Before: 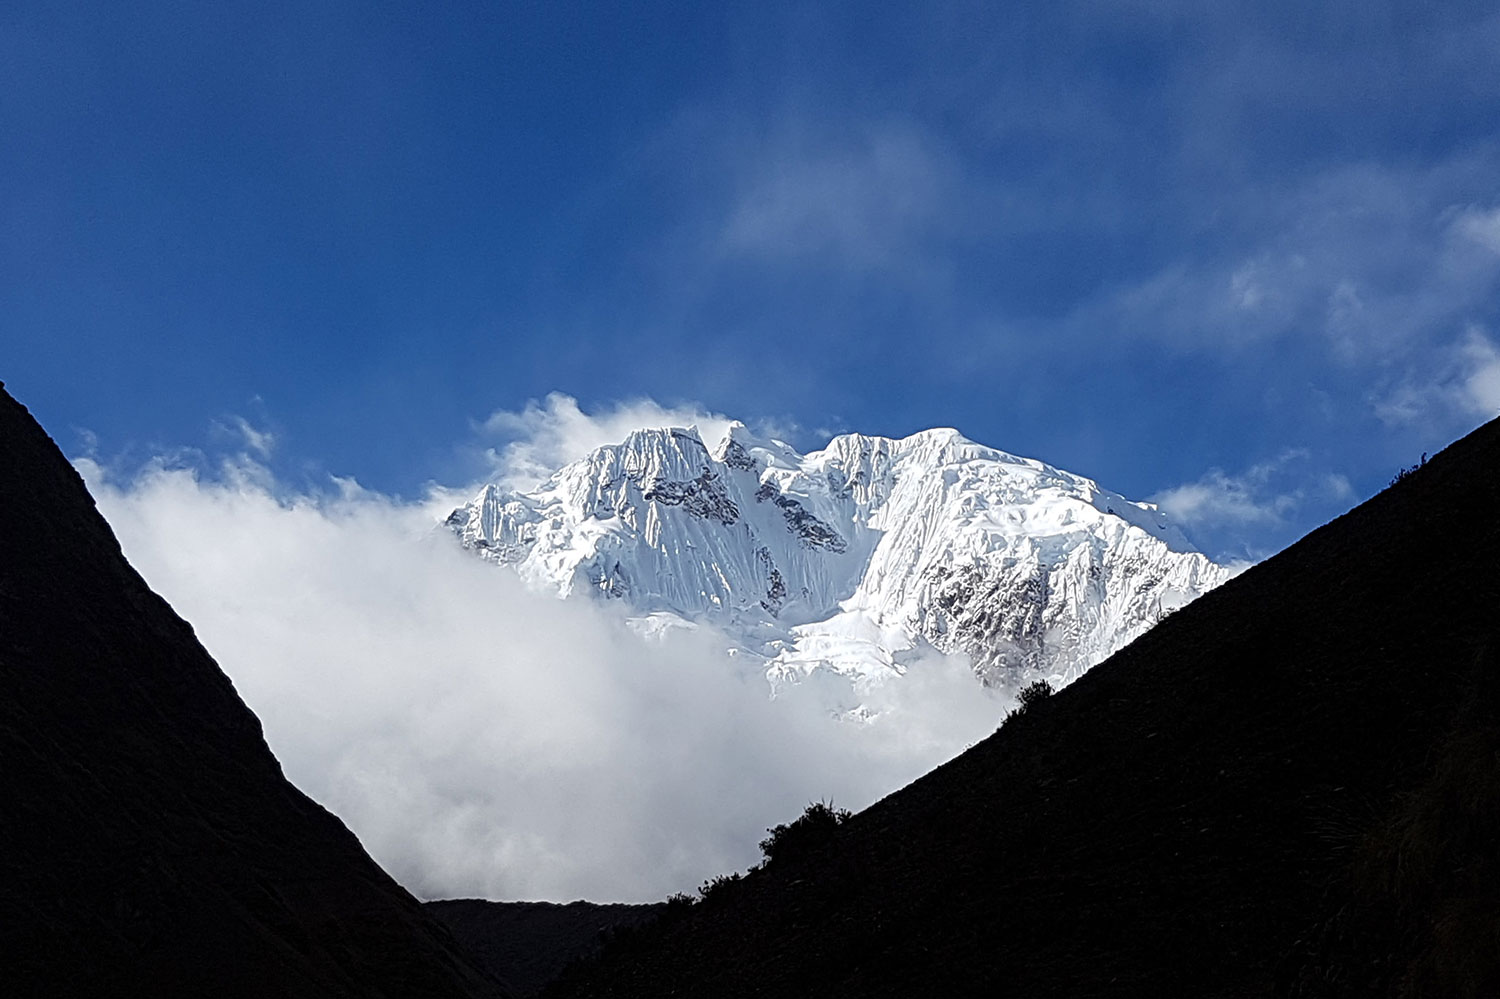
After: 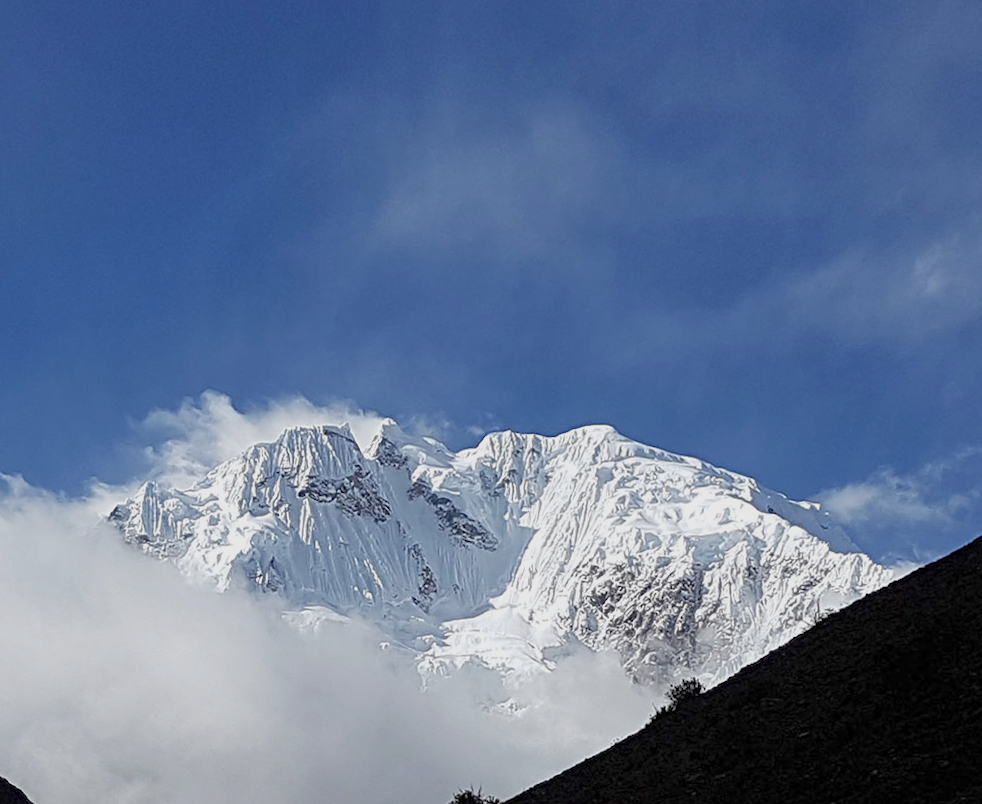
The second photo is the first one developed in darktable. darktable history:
rotate and perspective: rotation 0.062°, lens shift (vertical) 0.115, lens shift (horizontal) -0.133, crop left 0.047, crop right 0.94, crop top 0.061, crop bottom 0.94
crop: left 18.479%, right 12.2%, bottom 13.971%
shadows and highlights: shadows 43.06, highlights 6.94
color balance: contrast -15%
